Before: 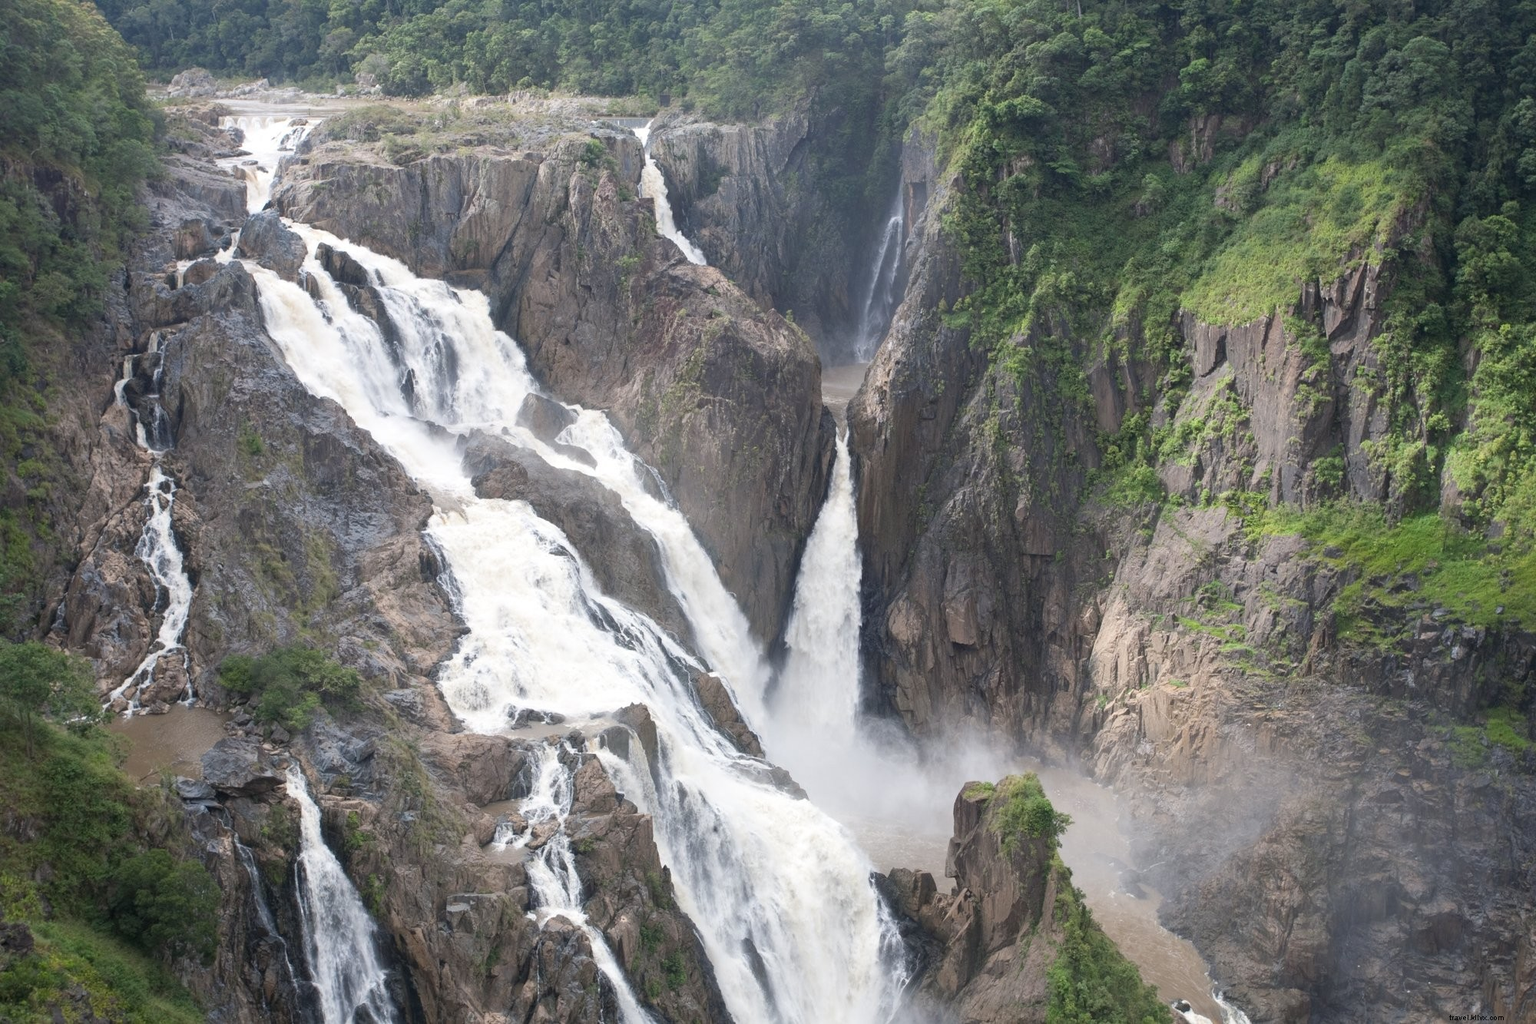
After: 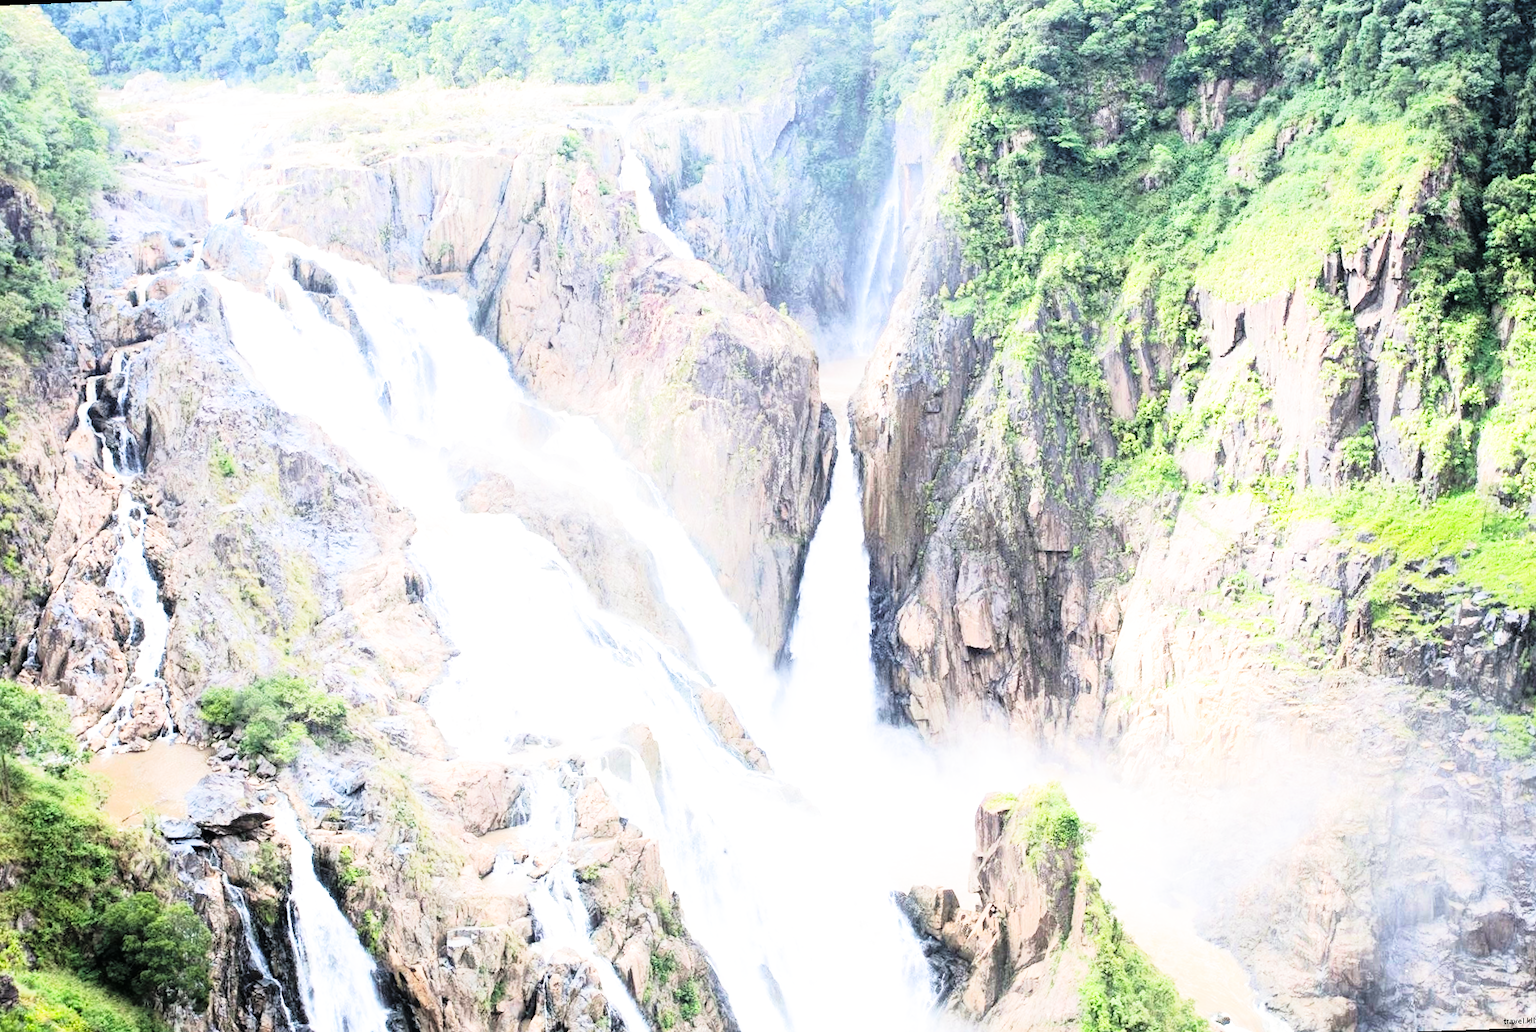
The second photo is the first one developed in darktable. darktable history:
rotate and perspective: rotation -2.12°, lens shift (vertical) 0.009, lens shift (horizontal) -0.008, automatic cropping original format, crop left 0.036, crop right 0.964, crop top 0.05, crop bottom 0.959
tone curve: curves: ch0 [(0.016, 0.011) (0.094, 0.016) (0.469, 0.508) (0.721, 0.862) (1, 1)], color space Lab, linked channels, preserve colors none
base curve: curves: ch0 [(0, 0) (0.007, 0.004) (0.027, 0.03) (0.046, 0.07) (0.207, 0.54) (0.442, 0.872) (0.673, 0.972) (1, 1)], preserve colors none
exposure: black level correction 0, exposure 0.7 EV, compensate exposure bias true, compensate highlight preservation false
